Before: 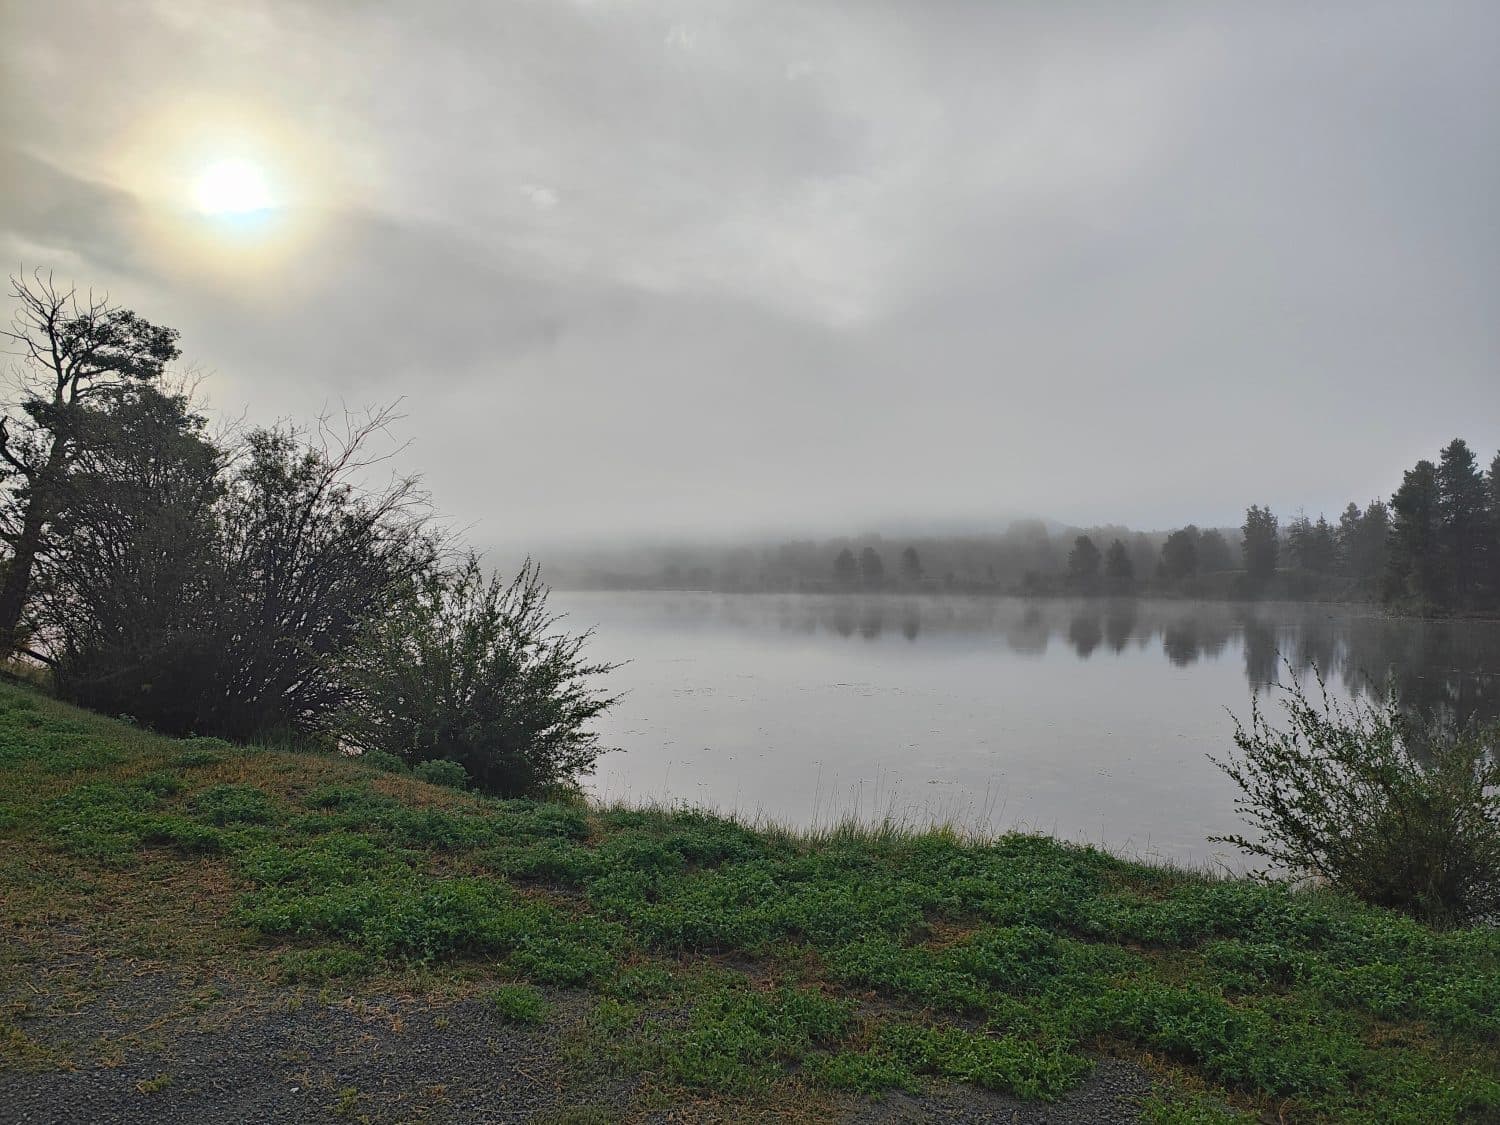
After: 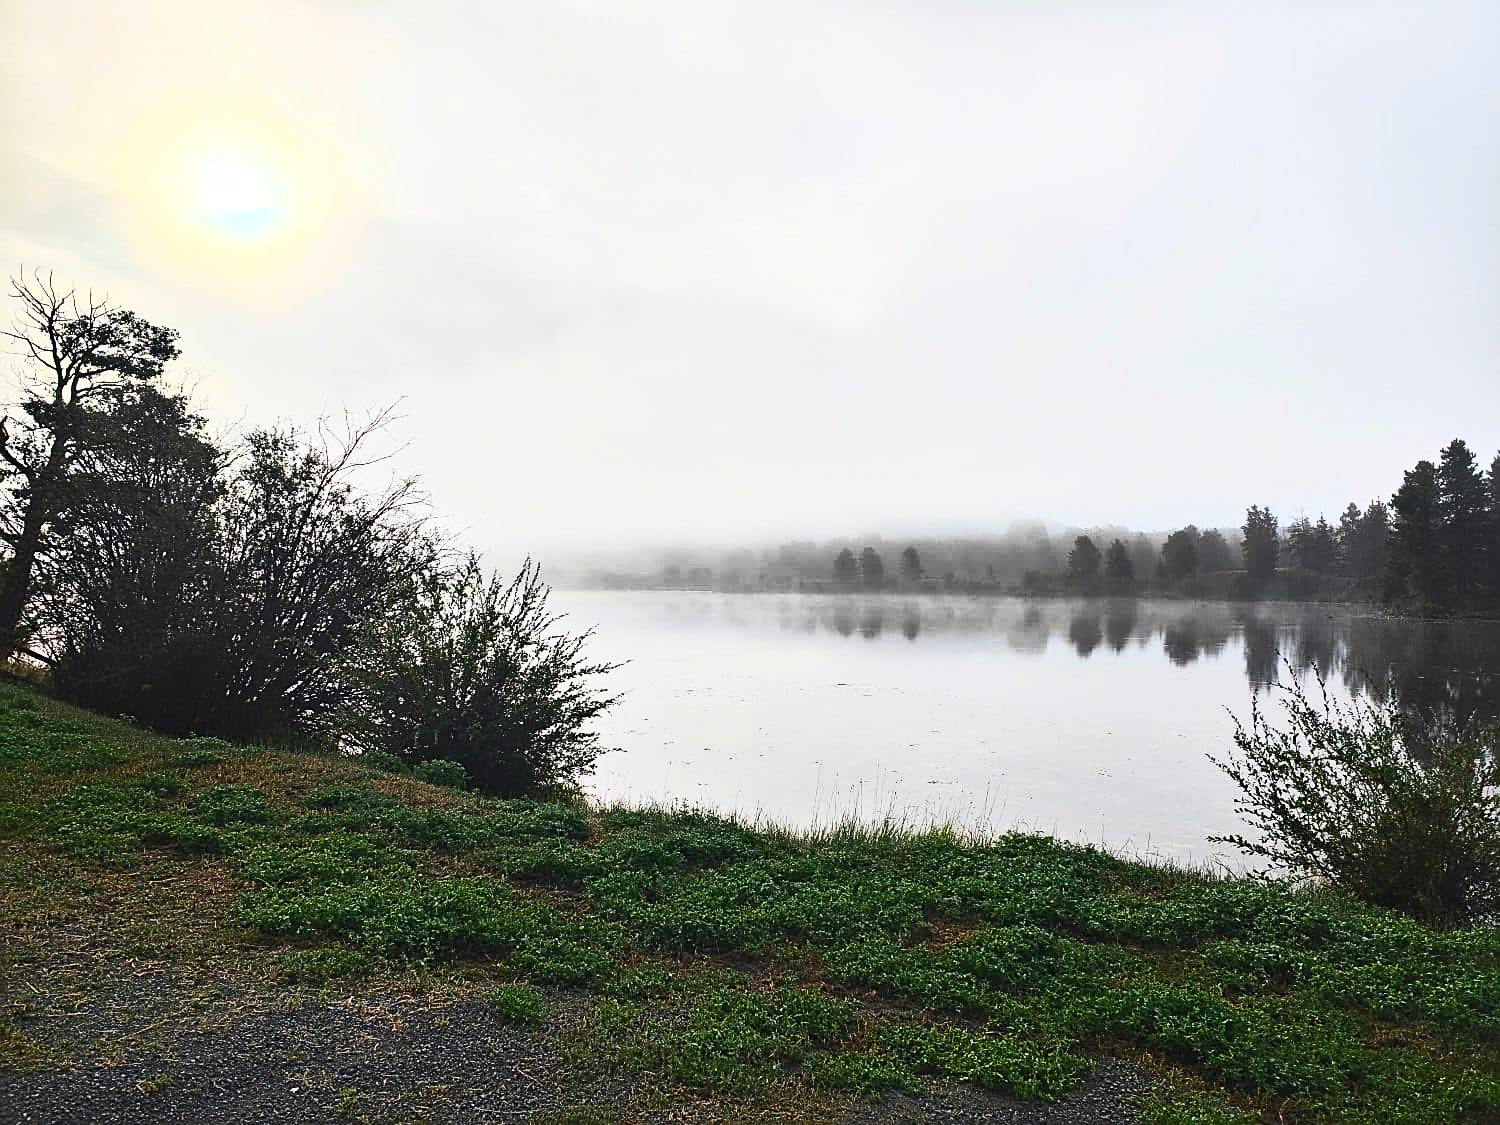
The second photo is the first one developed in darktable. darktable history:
contrast brightness saturation: contrast 0.637, brightness 0.346, saturation 0.148
sharpen: on, module defaults
